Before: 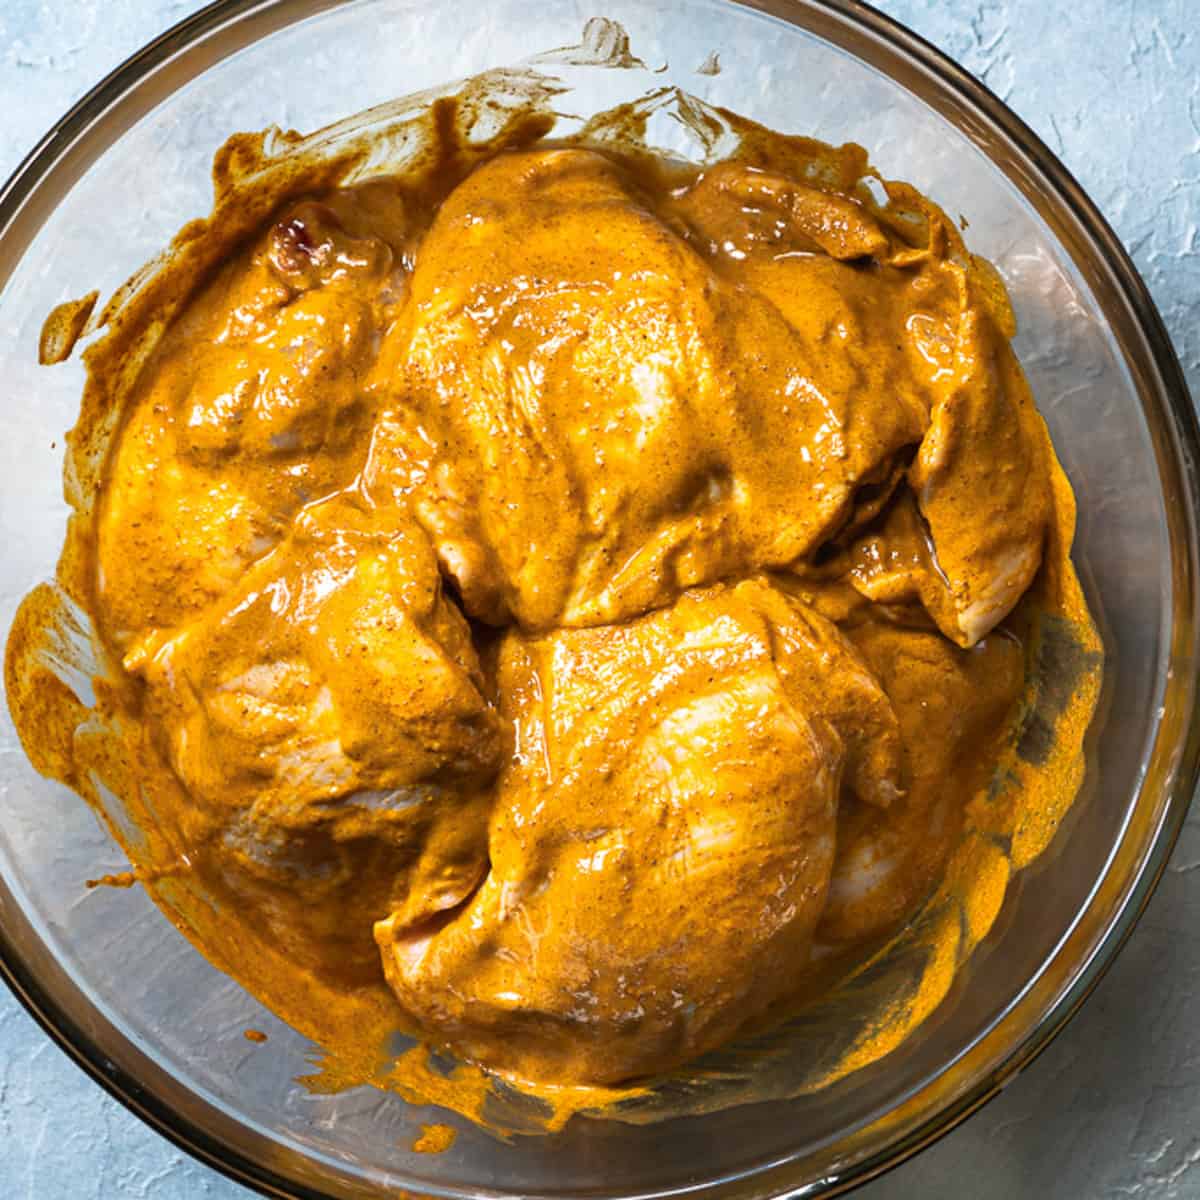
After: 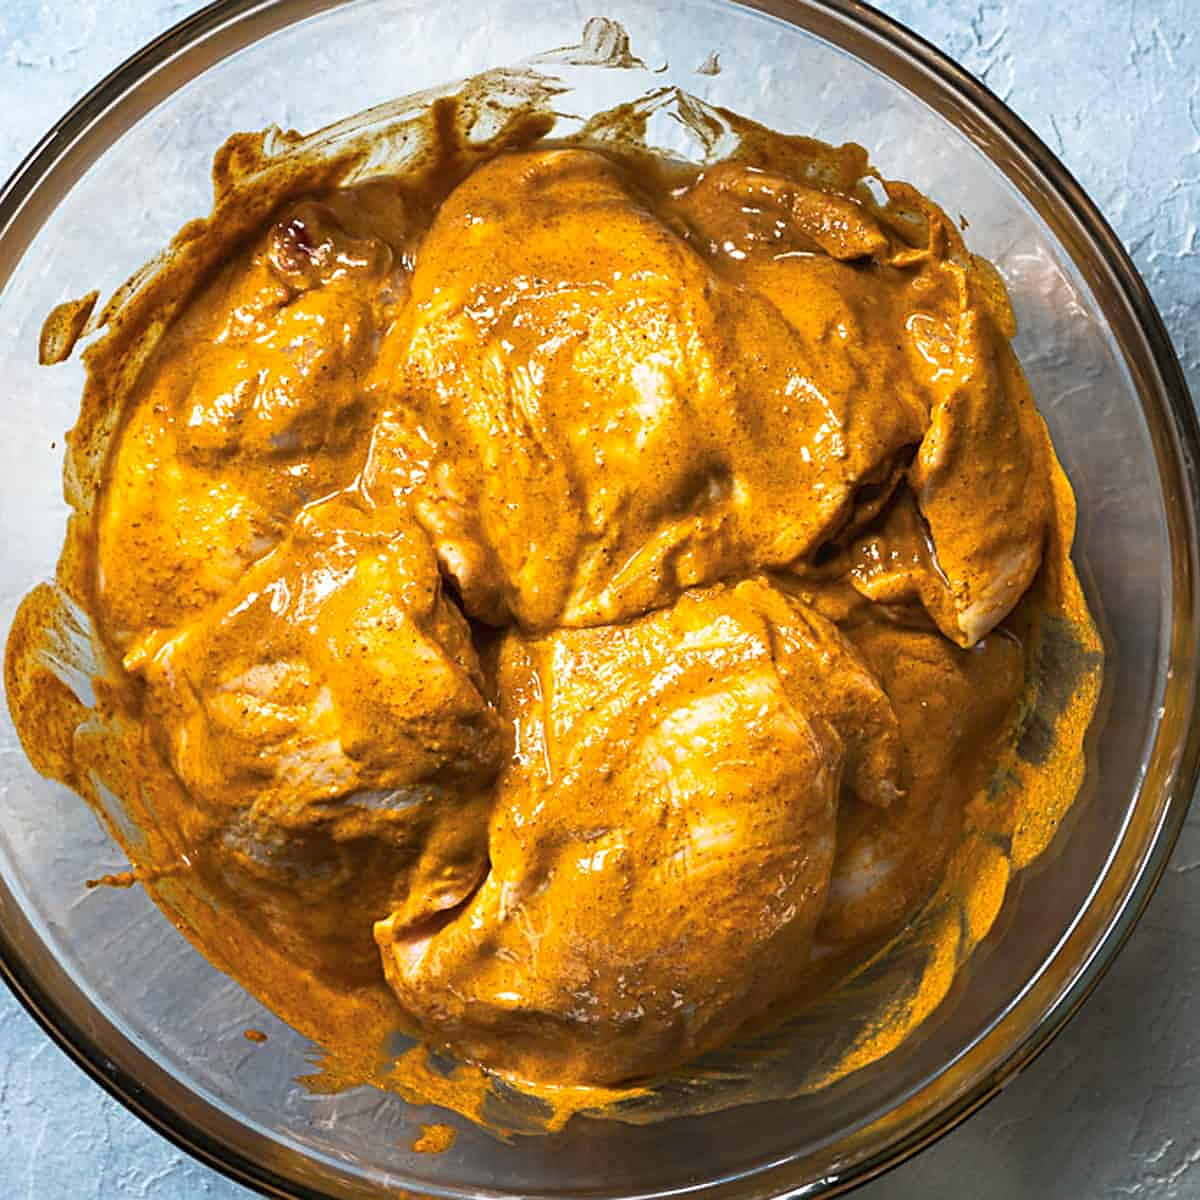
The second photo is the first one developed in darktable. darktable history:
sharpen: on, module defaults
tone curve: curves: ch0 [(0, 0) (0.003, 0.003) (0.011, 0.015) (0.025, 0.031) (0.044, 0.056) (0.069, 0.083) (0.1, 0.113) (0.136, 0.145) (0.177, 0.184) (0.224, 0.225) (0.277, 0.275) (0.335, 0.327) (0.399, 0.385) (0.468, 0.447) (0.543, 0.528) (0.623, 0.611) (0.709, 0.703) (0.801, 0.802) (0.898, 0.902) (1, 1)], preserve colors none
